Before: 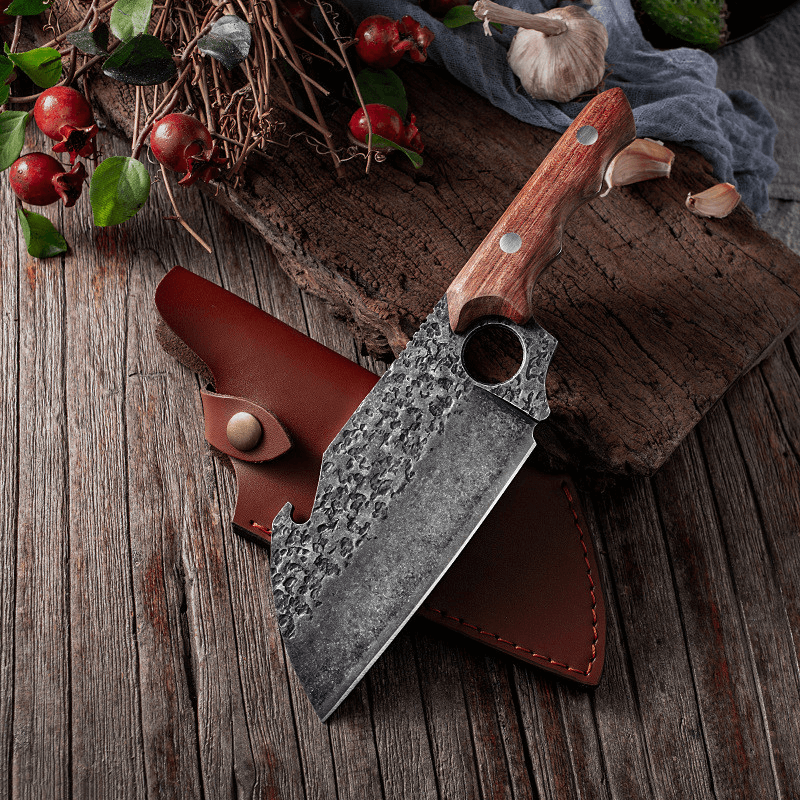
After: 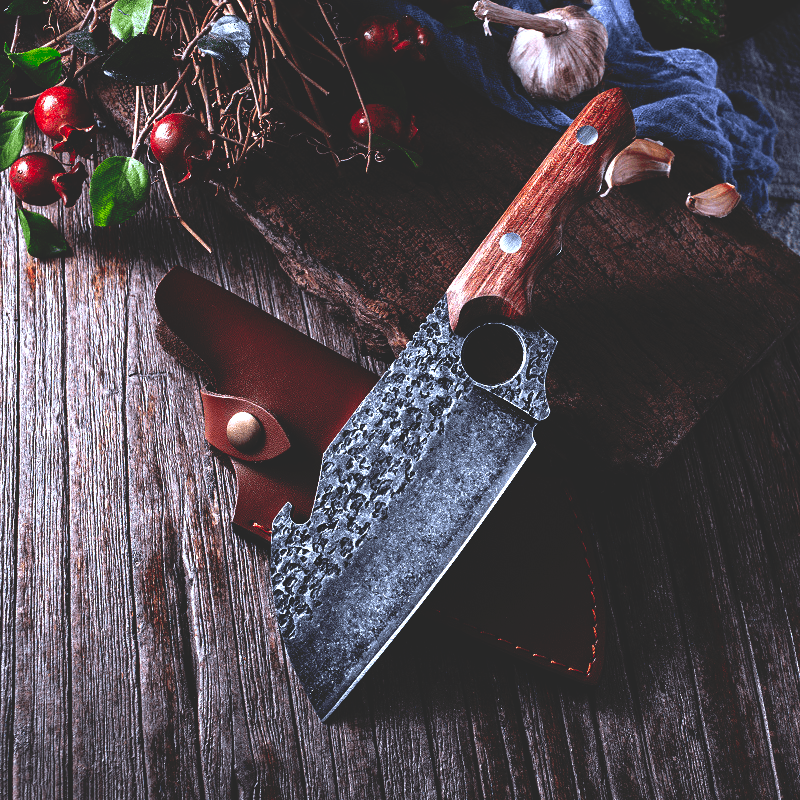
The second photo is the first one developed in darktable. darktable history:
white balance: red 0.948, green 1.02, blue 1.176
base curve: curves: ch0 [(0, 0.02) (0.083, 0.036) (1, 1)], preserve colors none
exposure: black level correction 0.001, exposure 0.675 EV, compensate highlight preservation false
color balance rgb: linear chroma grading › global chroma 10%, global vibrance 10%, contrast 15%, saturation formula JzAzBz (2021)
